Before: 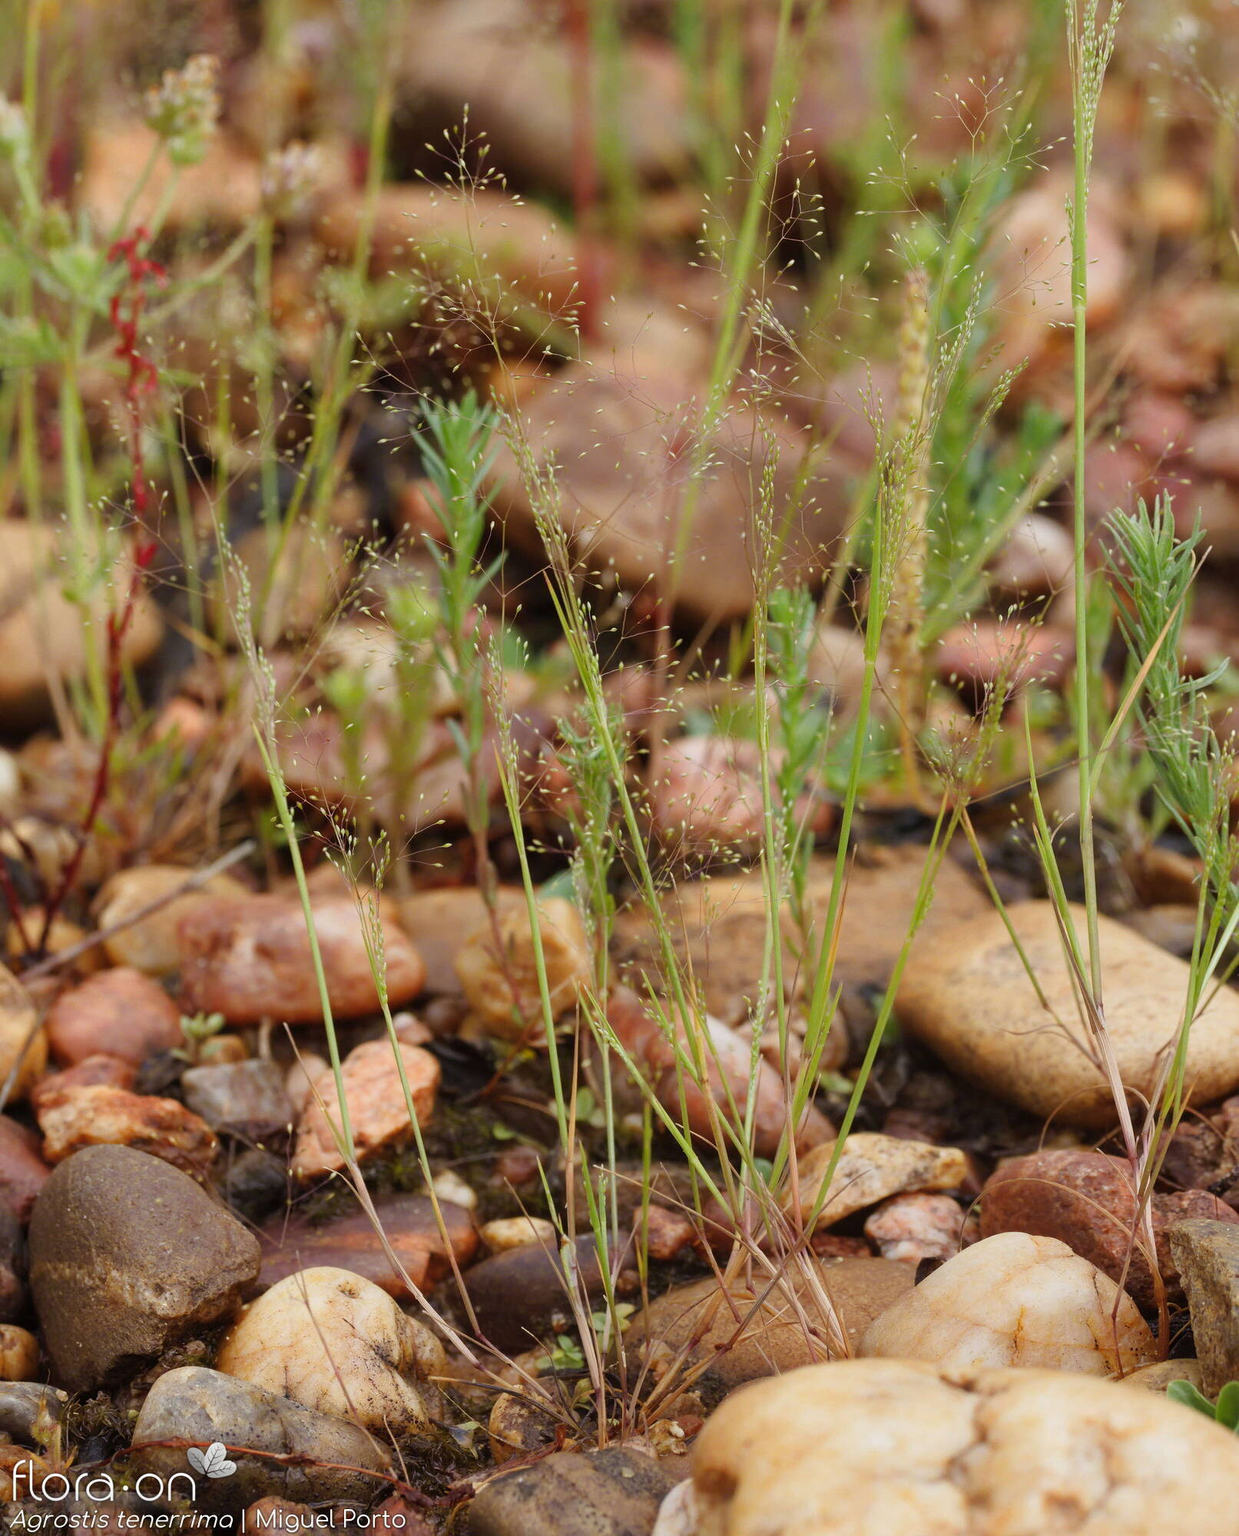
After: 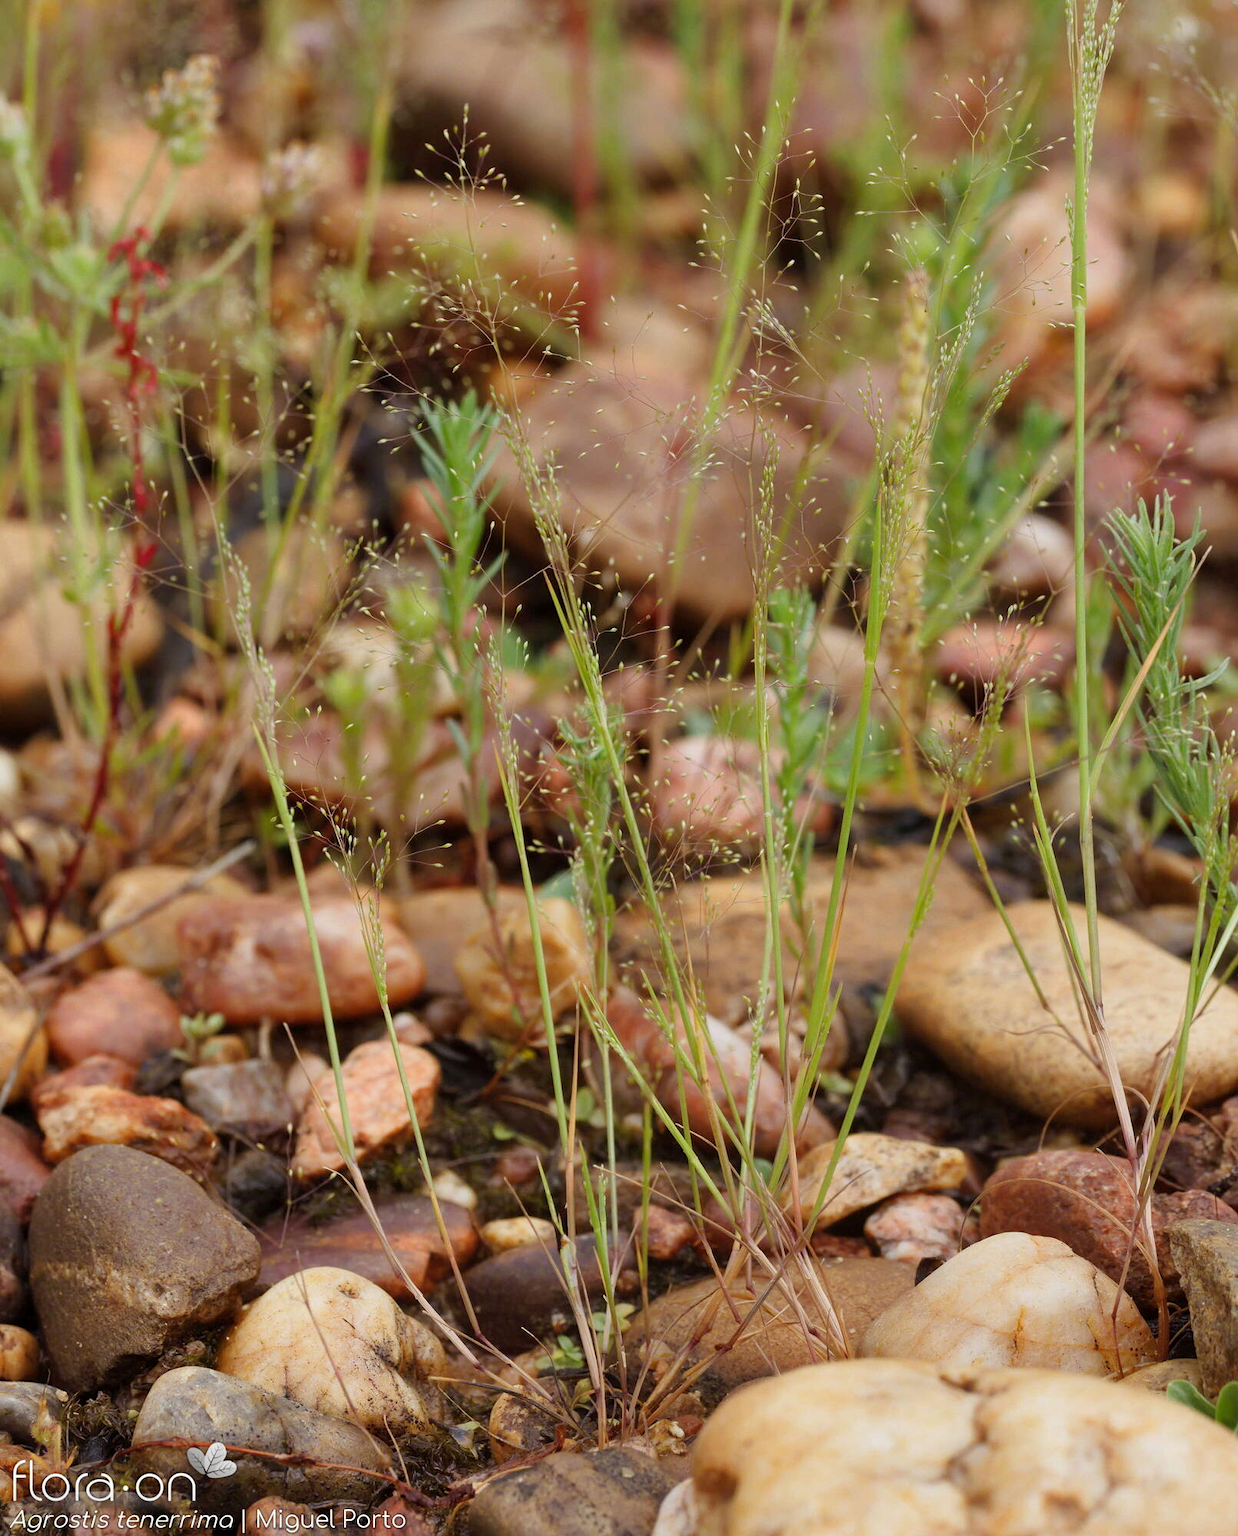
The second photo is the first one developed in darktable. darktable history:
exposure: black level correction 0.001, compensate highlight preservation false
shadows and highlights: shadows 51.97, highlights -28.49, soften with gaussian
